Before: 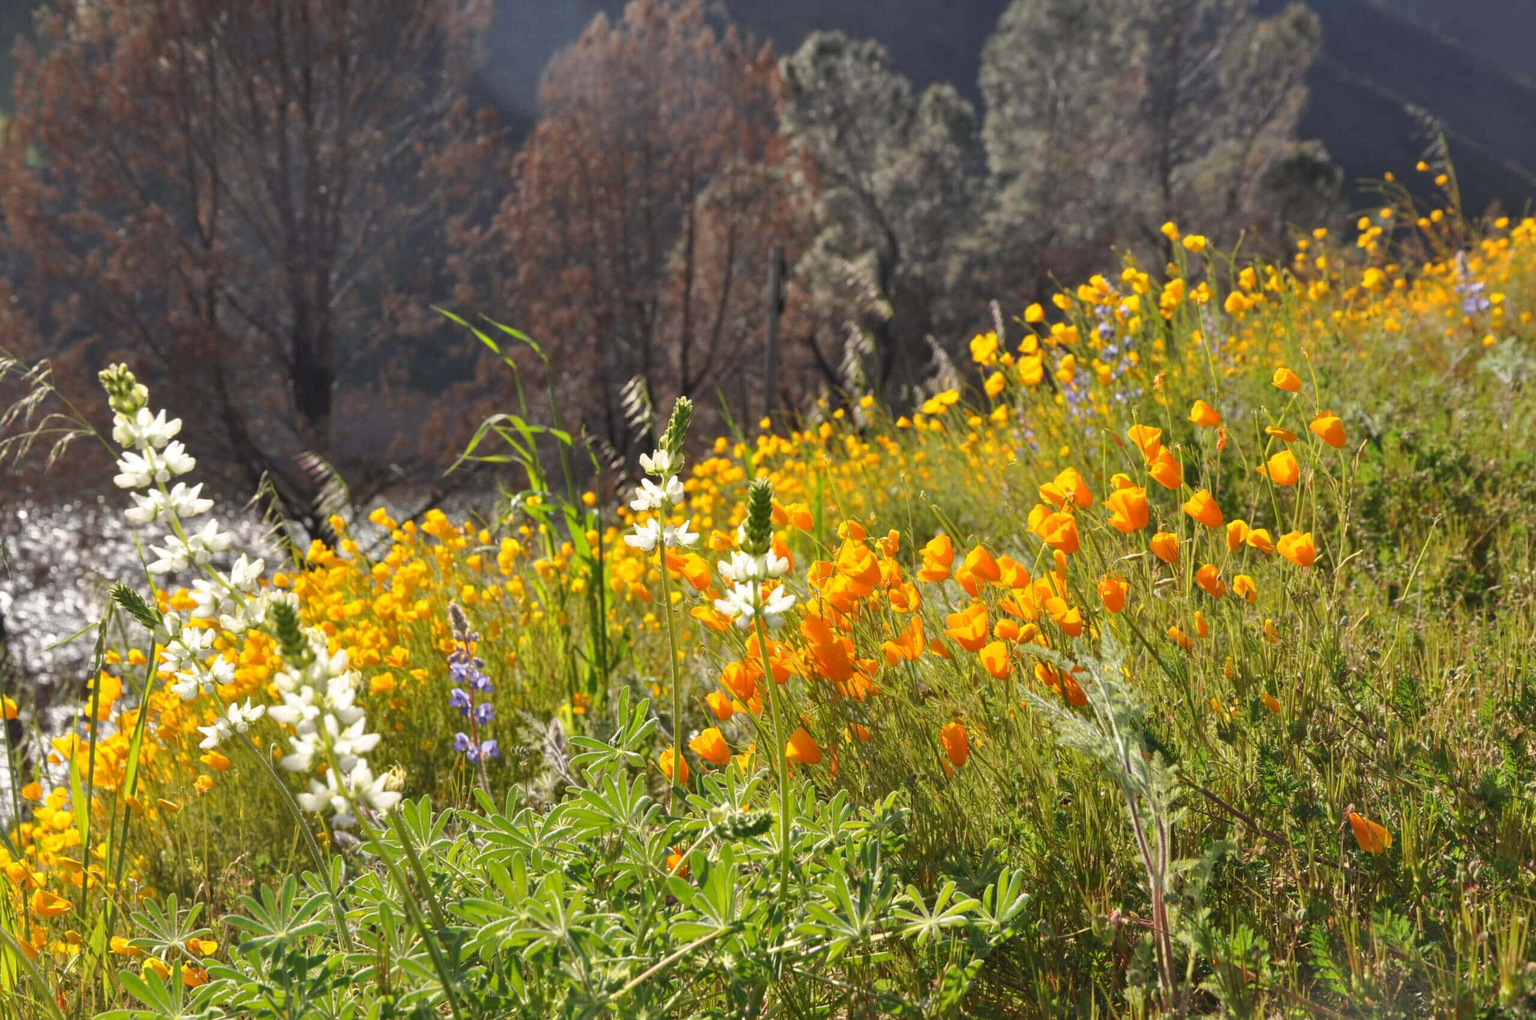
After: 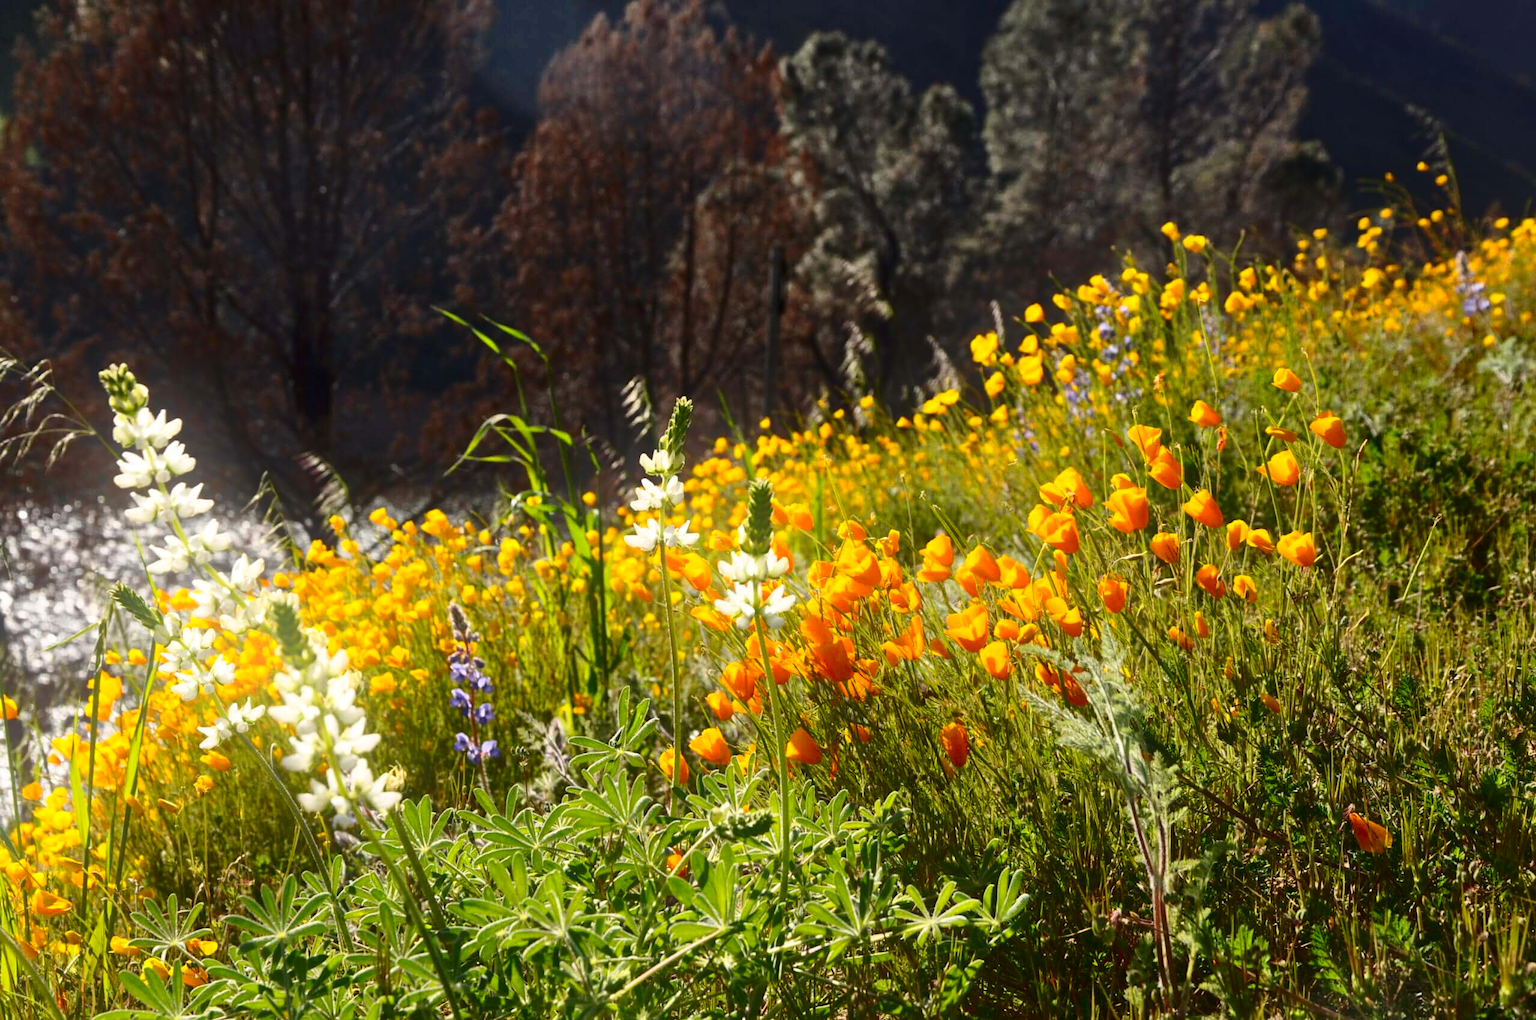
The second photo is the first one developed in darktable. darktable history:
contrast brightness saturation: contrast 0.24, brightness -0.24, saturation 0.14
bloom: on, module defaults
